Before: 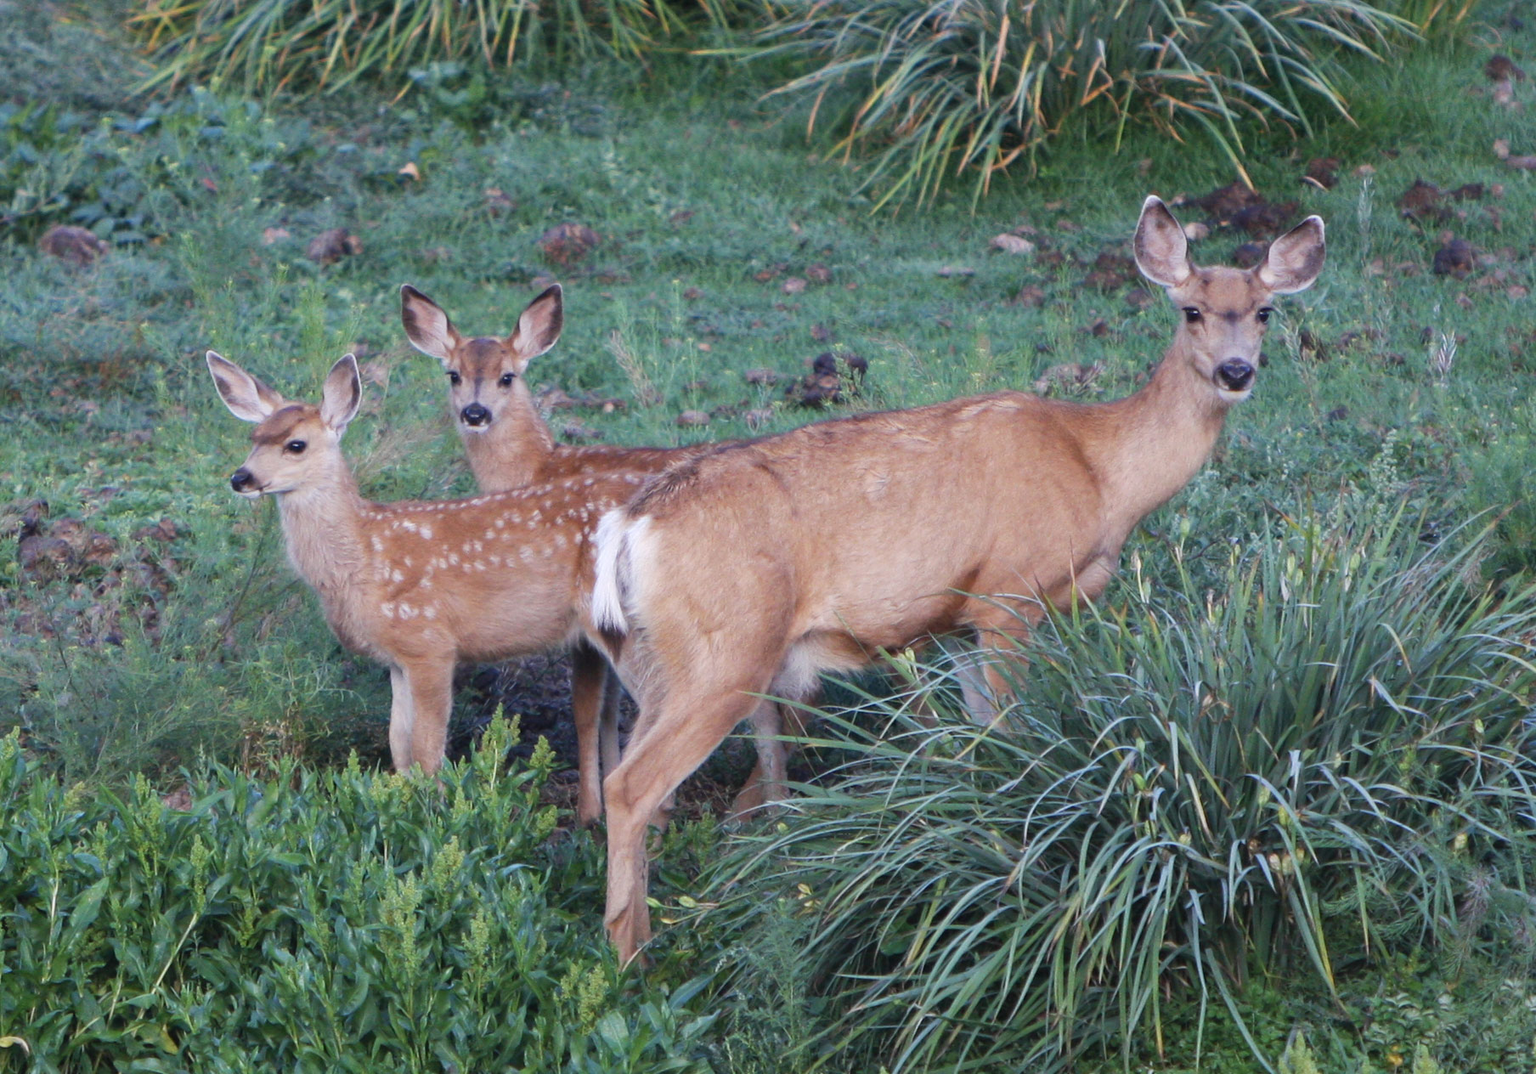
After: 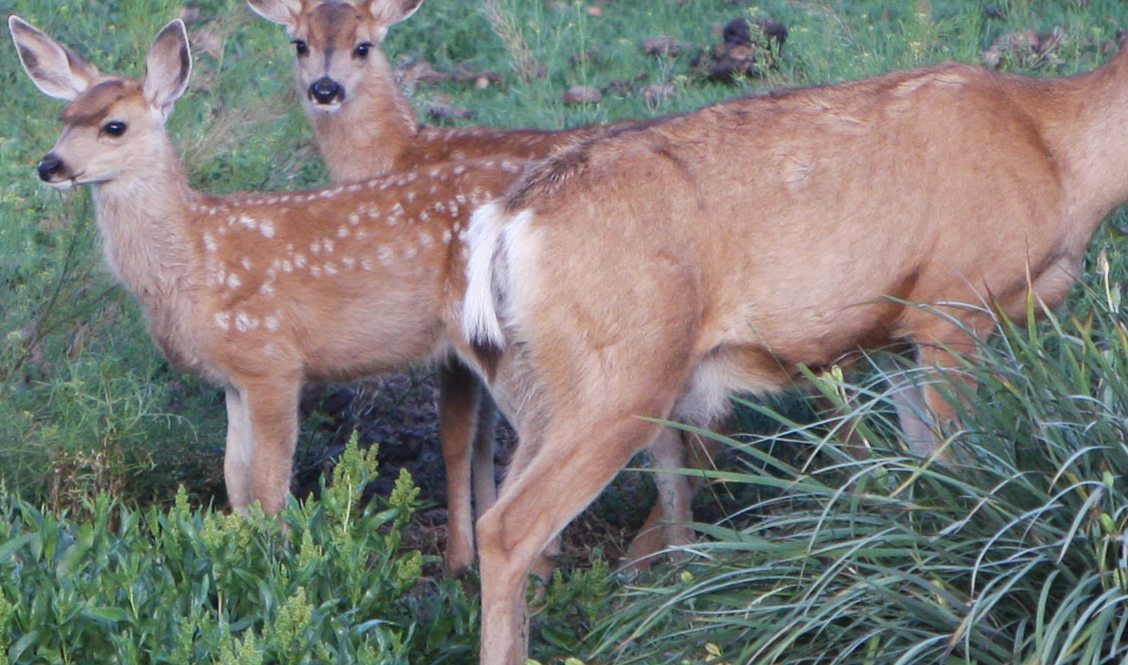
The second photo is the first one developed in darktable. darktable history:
crop: left 12.991%, top 31.443%, right 24.579%, bottom 15.902%
